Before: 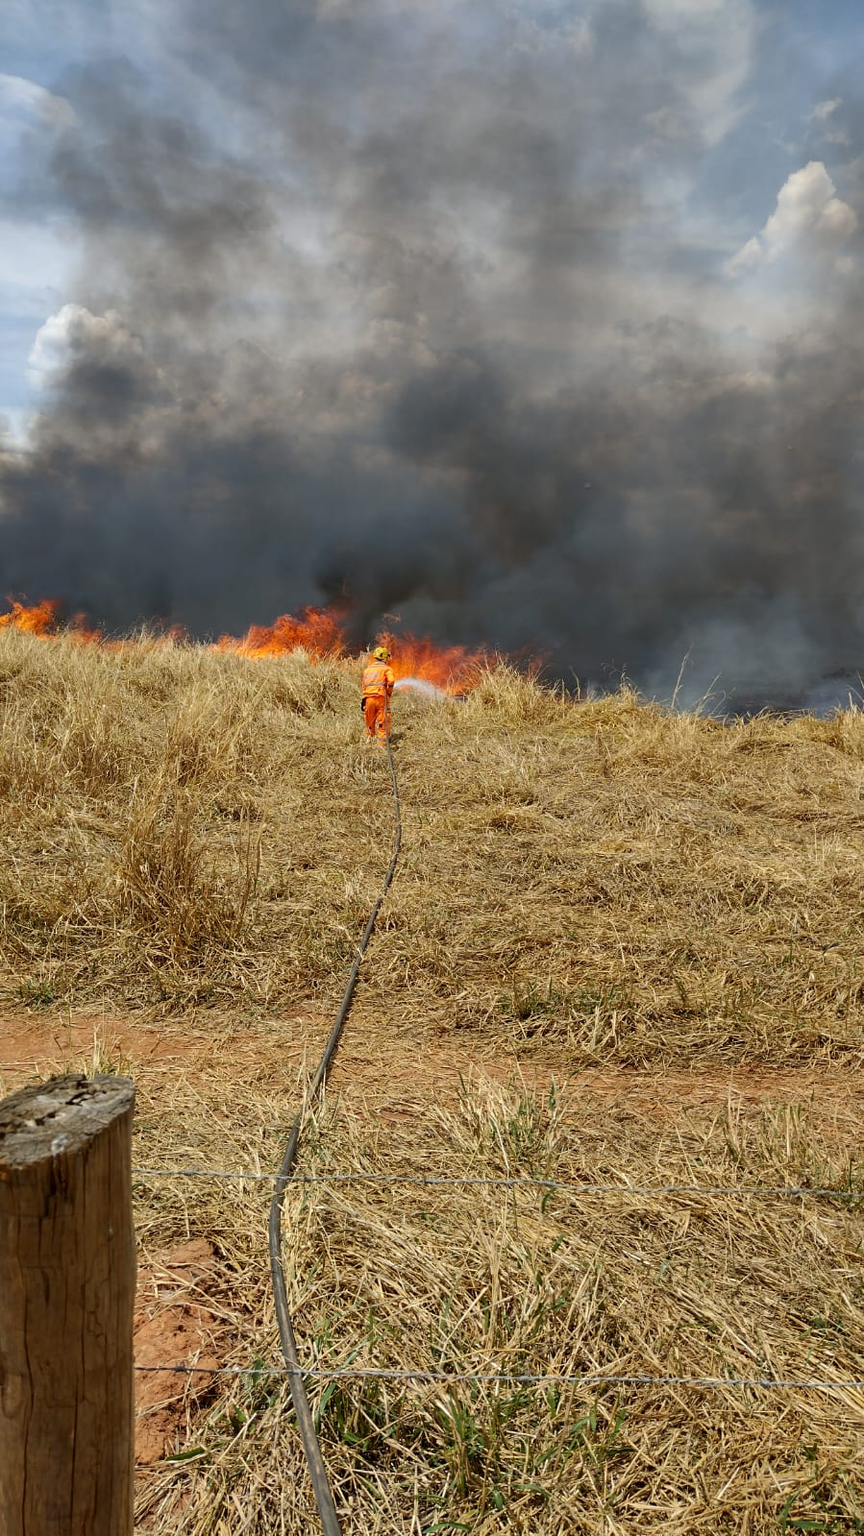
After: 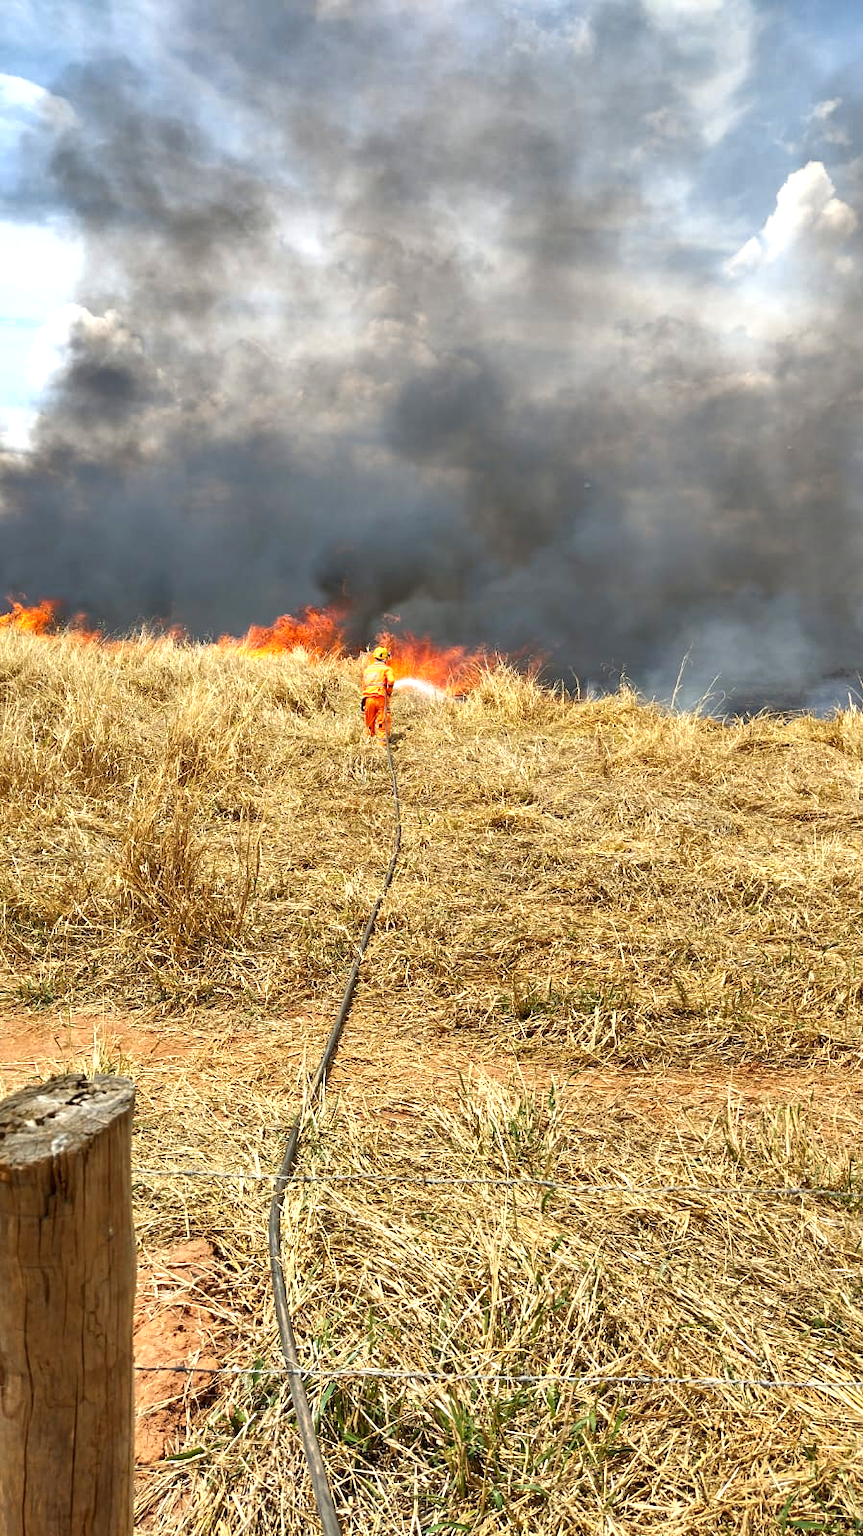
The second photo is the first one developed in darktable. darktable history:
shadows and highlights: shadows 25, highlights -48, soften with gaussian
tone equalizer: on, module defaults
exposure: black level correction 0, exposure 1 EV, compensate exposure bias true, compensate highlight preservation false
